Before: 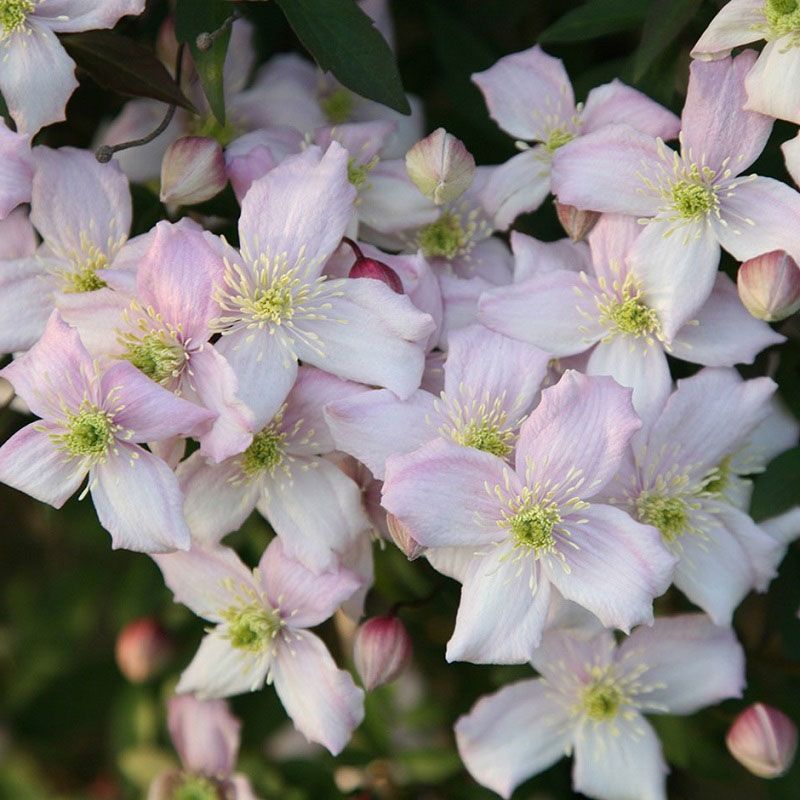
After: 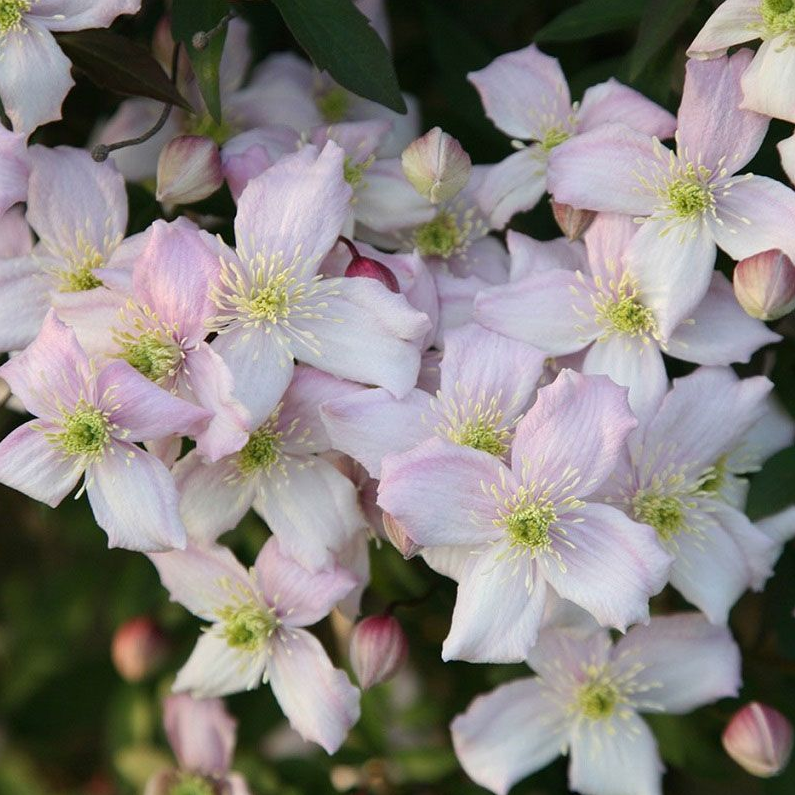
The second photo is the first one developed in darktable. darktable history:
crop and rotate: left 0.502%, top 0.165%, bottom 0.388%
